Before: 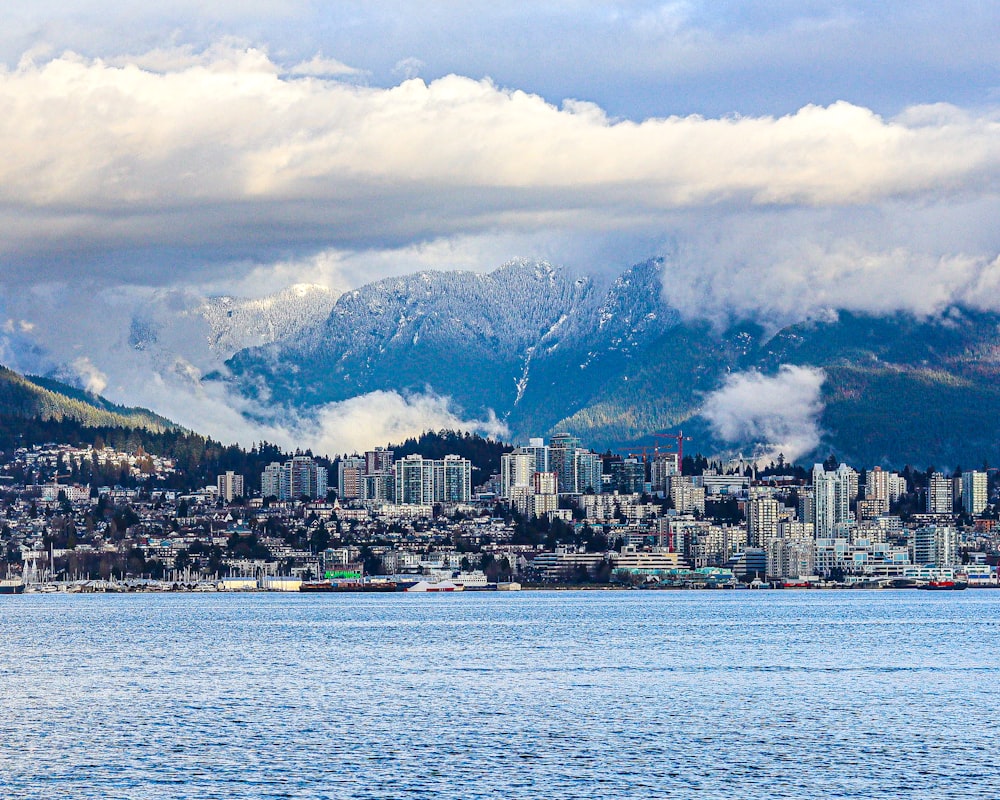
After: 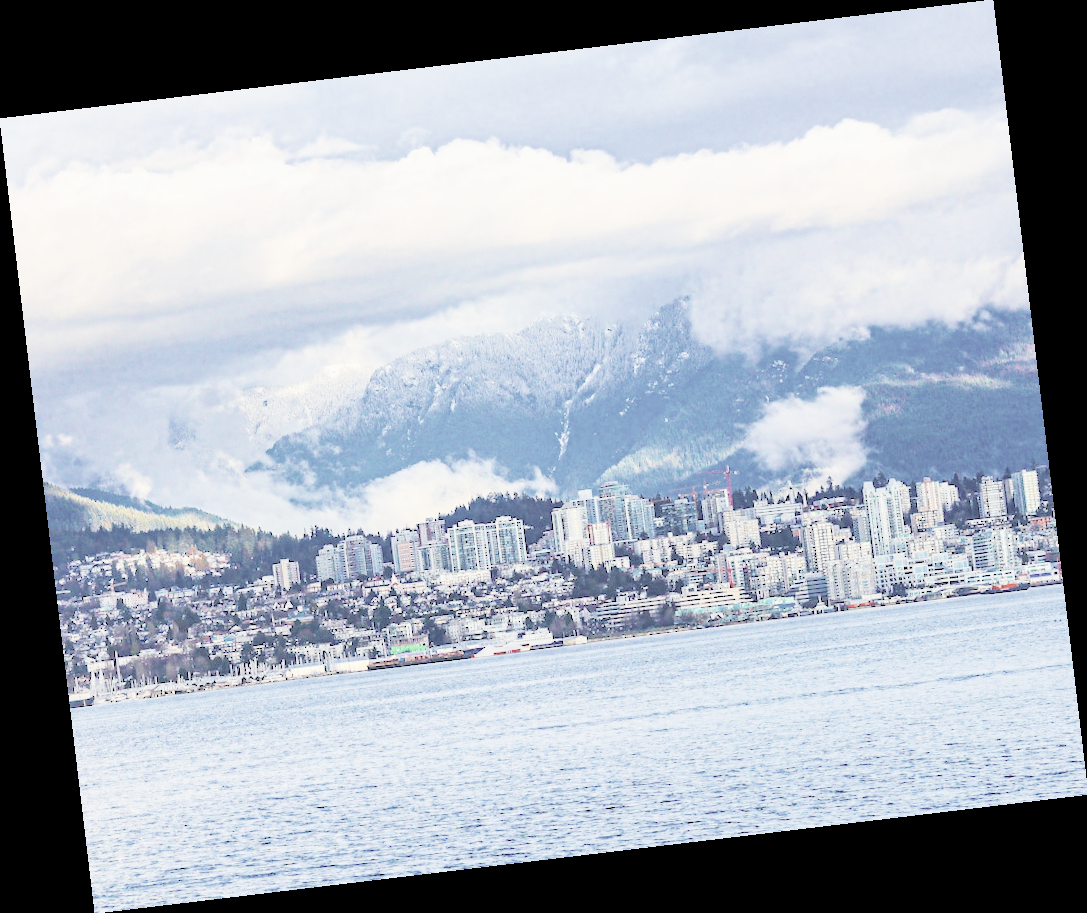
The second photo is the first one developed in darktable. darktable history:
filmic rgb: middle gray luminance 2.5%, black relative exposure -10 EV, white relative exposure 7 EV, threshold 6 EV, dynamic range scaling 10%, target black luminance 0%, hardness 3.19, latitude 44.39%, contrast 0.682, highlights saturation mix 5%, shadows ↔ highlights balance 13.63%, add noise in highlights 0, color science v3 (2019), use custom middle-gray values true, iterations of high-quality reconstruction 0, contrast in highlights soft, enable highlight reconstruction true
rotate and perspective: rotation -6.83°, automatic cropping off
contrast brightness saturation: brightness 0.18, saturation -0.5
